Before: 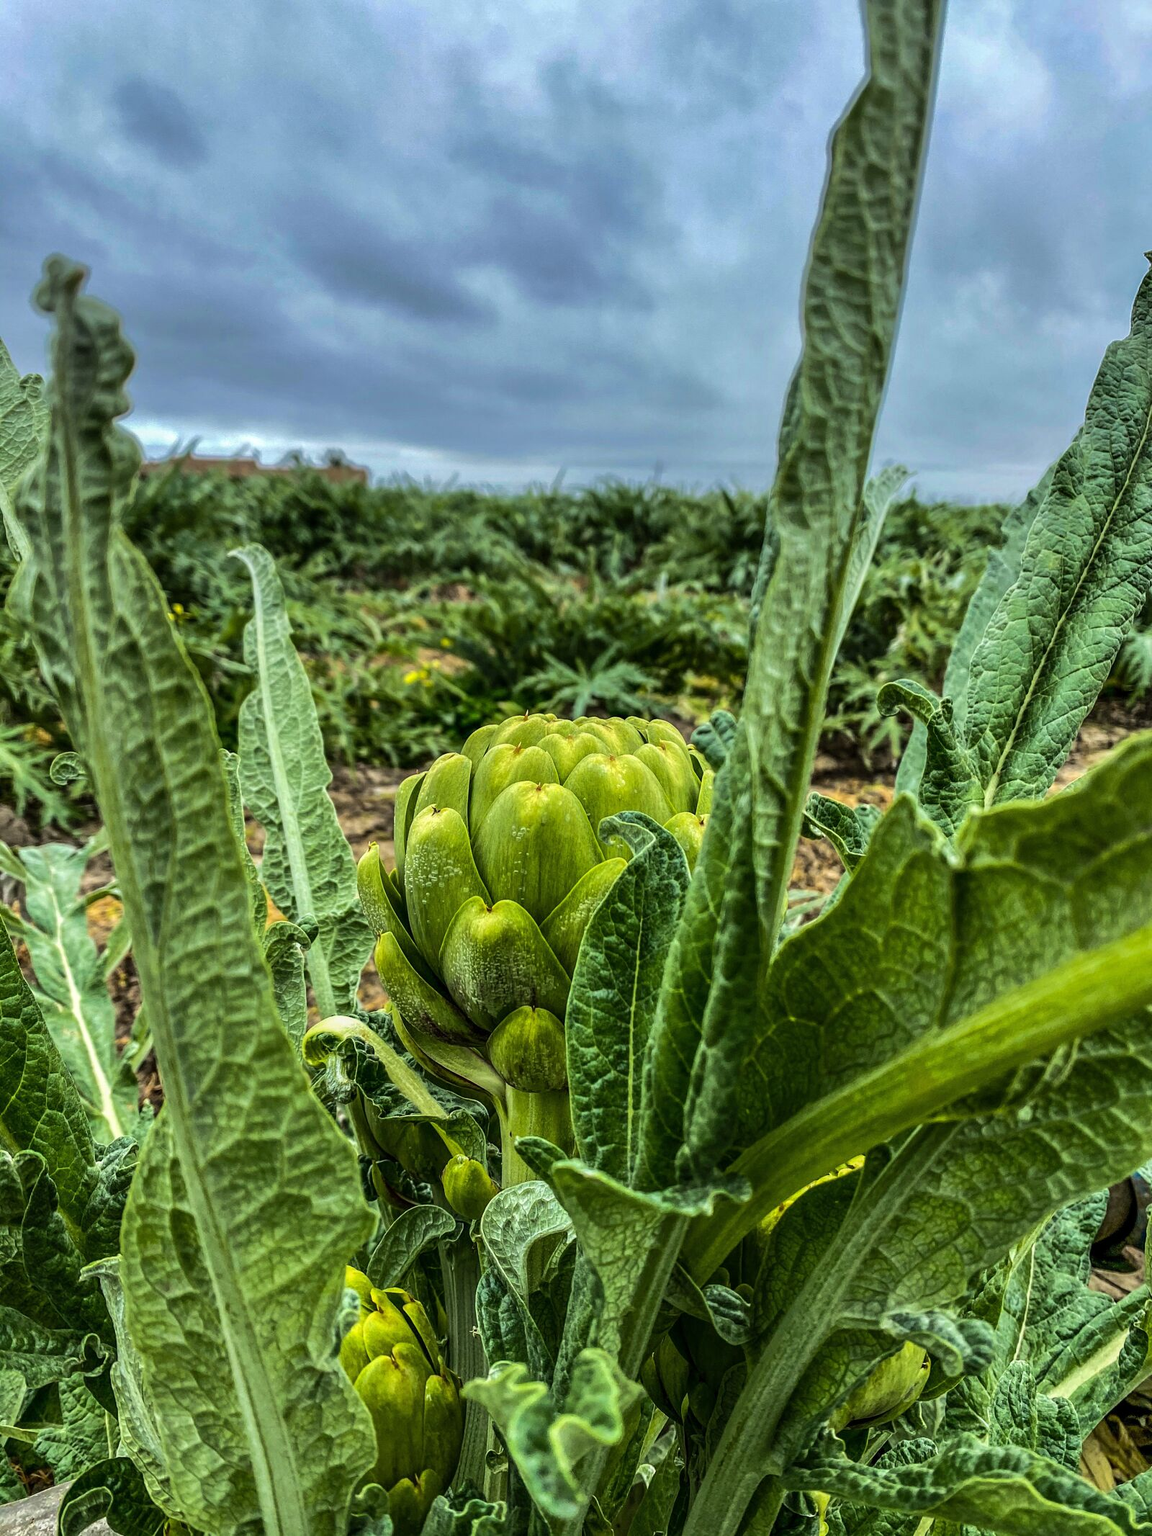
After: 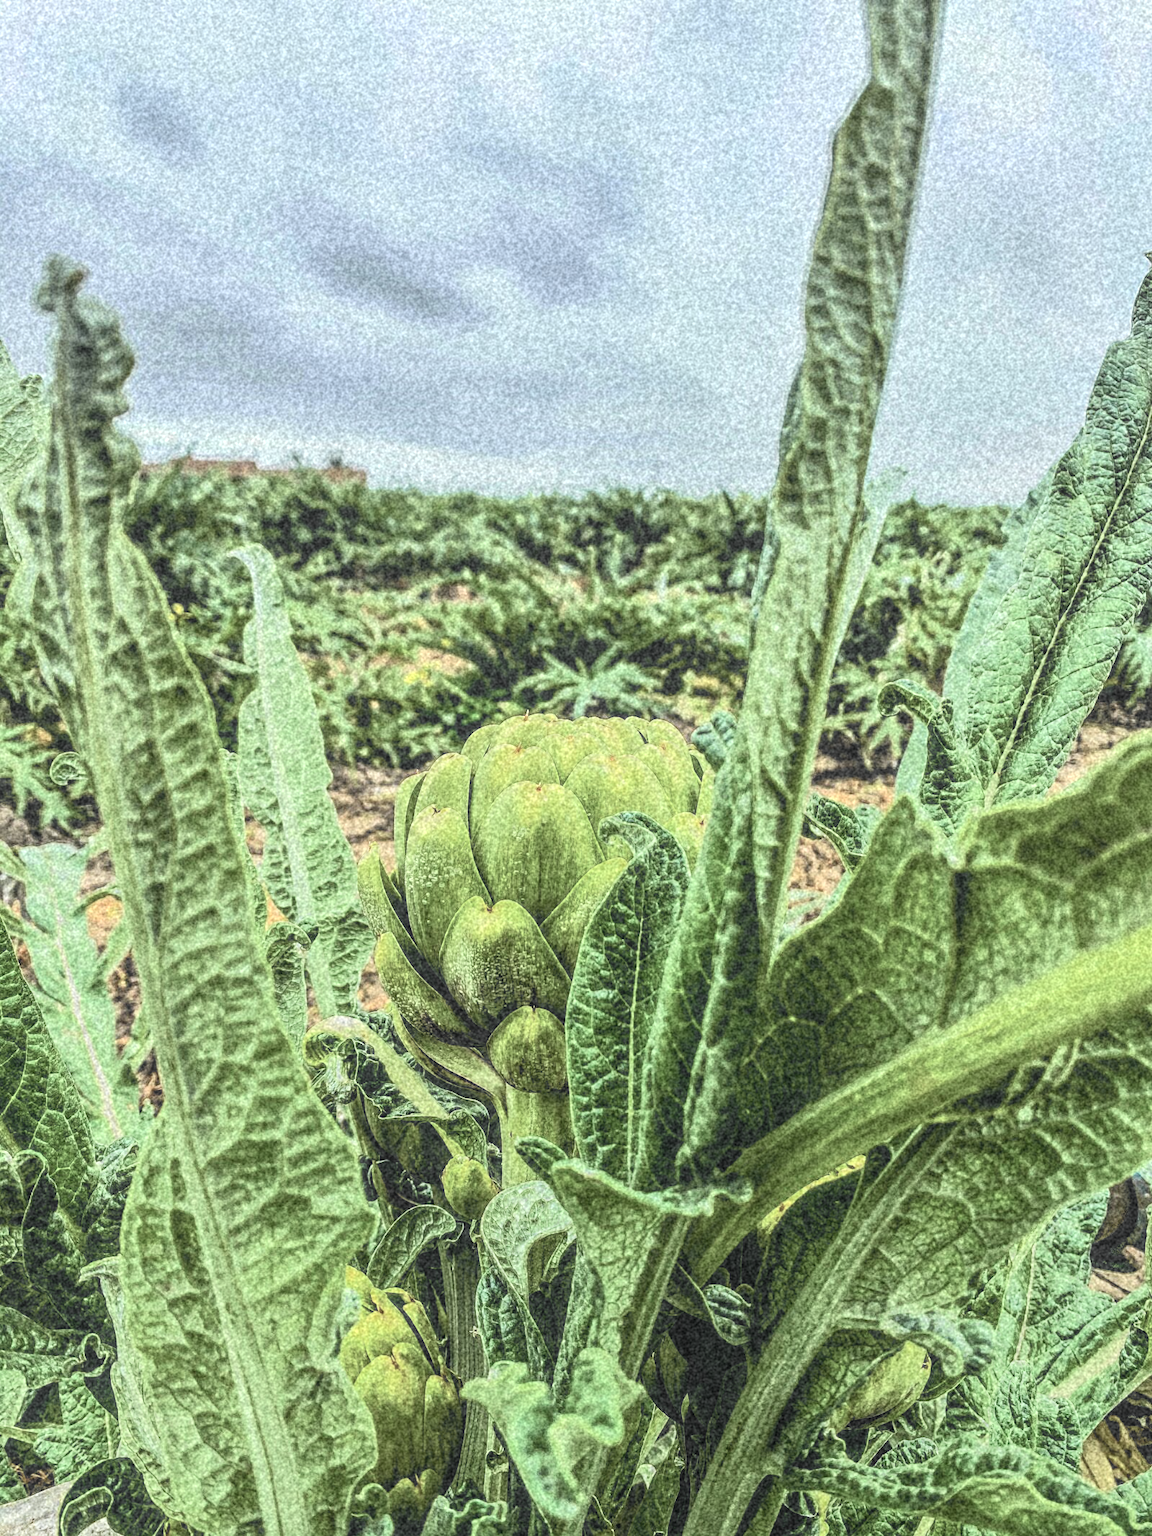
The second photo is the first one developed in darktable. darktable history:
local contrast: highlights 73%, shadows 15%, midtone range 0.197
contrast brightness saturation: contrast 0.43, brightness 0.56, saturation -0.19
filmic rgb: white relative exposure 3.9 EV, hardness 4.26
tone curve: curves: ch0 [(0, 0) (0.058, 0.027) (0.214, 0.183) (0.304, 0.288) (0.561, 0.554) (0.687, 0.677) (0.768, 0.768) (0.858, 0.861) (0.986, 0.957)]; ch1 [(0, 0) (0.172, 0.123) (0.312, 0.296) (0.437, 0.429) (0.471, 0.469) (0.502, 0.5) (0.513, 0.515) (0.583, 0.604) (0.631, 0.659) (0.703, 0.721) (0.889, 0.924) (1, 1)]; ch2 [(0, 0) (0.411, 0.424) (0.485, 0.497) (0.502, 0.5) (0.517, 0.511) (0.566, 0.573) (0.622, 0.613) (0.709, 0.677) (1, 1)], color space Lab, independent channels, preserve colors none
grain: coarseness 46.9 ISO, strength 50.21%, mid-tones bias 0%
